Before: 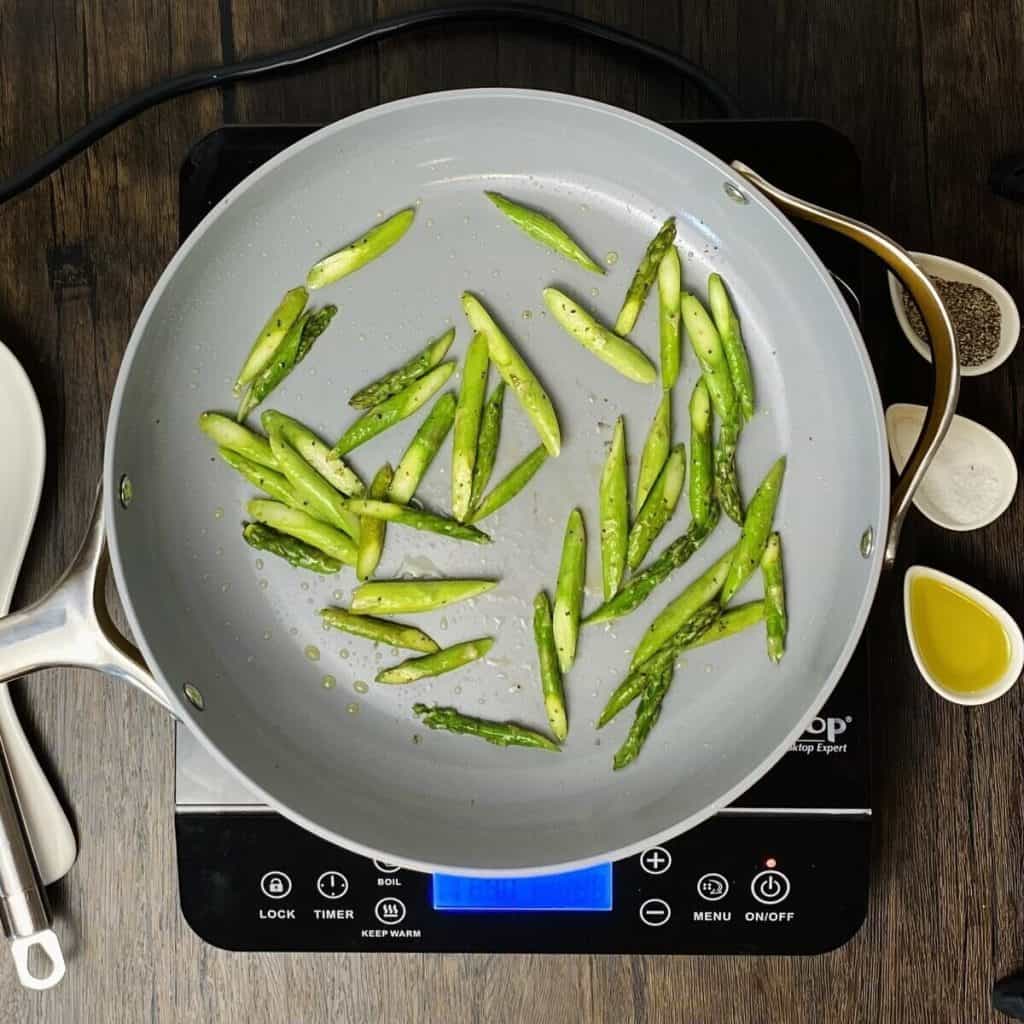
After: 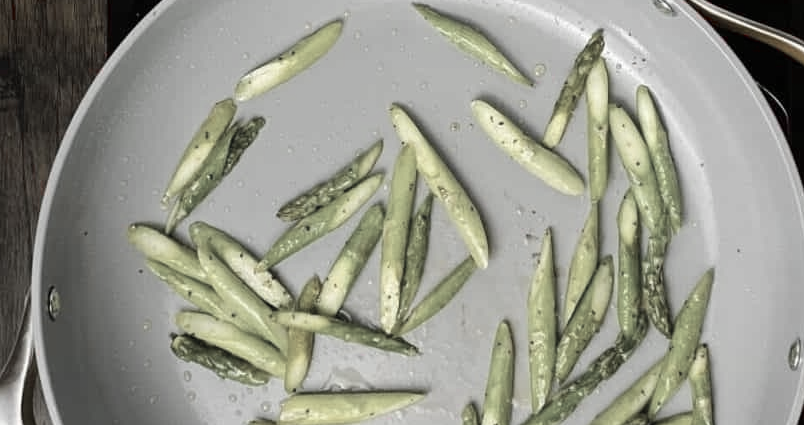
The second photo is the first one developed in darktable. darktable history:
color zones: curves: ch1 [(0, 0.831) (0.08, 0.771) (0.157, 0.268) (0.241, 0.207) (0.562, -0.005) (0.714, -0.013) (0.876, 0.01) (1, 0.831)]
crop: left 7.036%, top 18.398%, right 14.379%, bottom 40.043%
